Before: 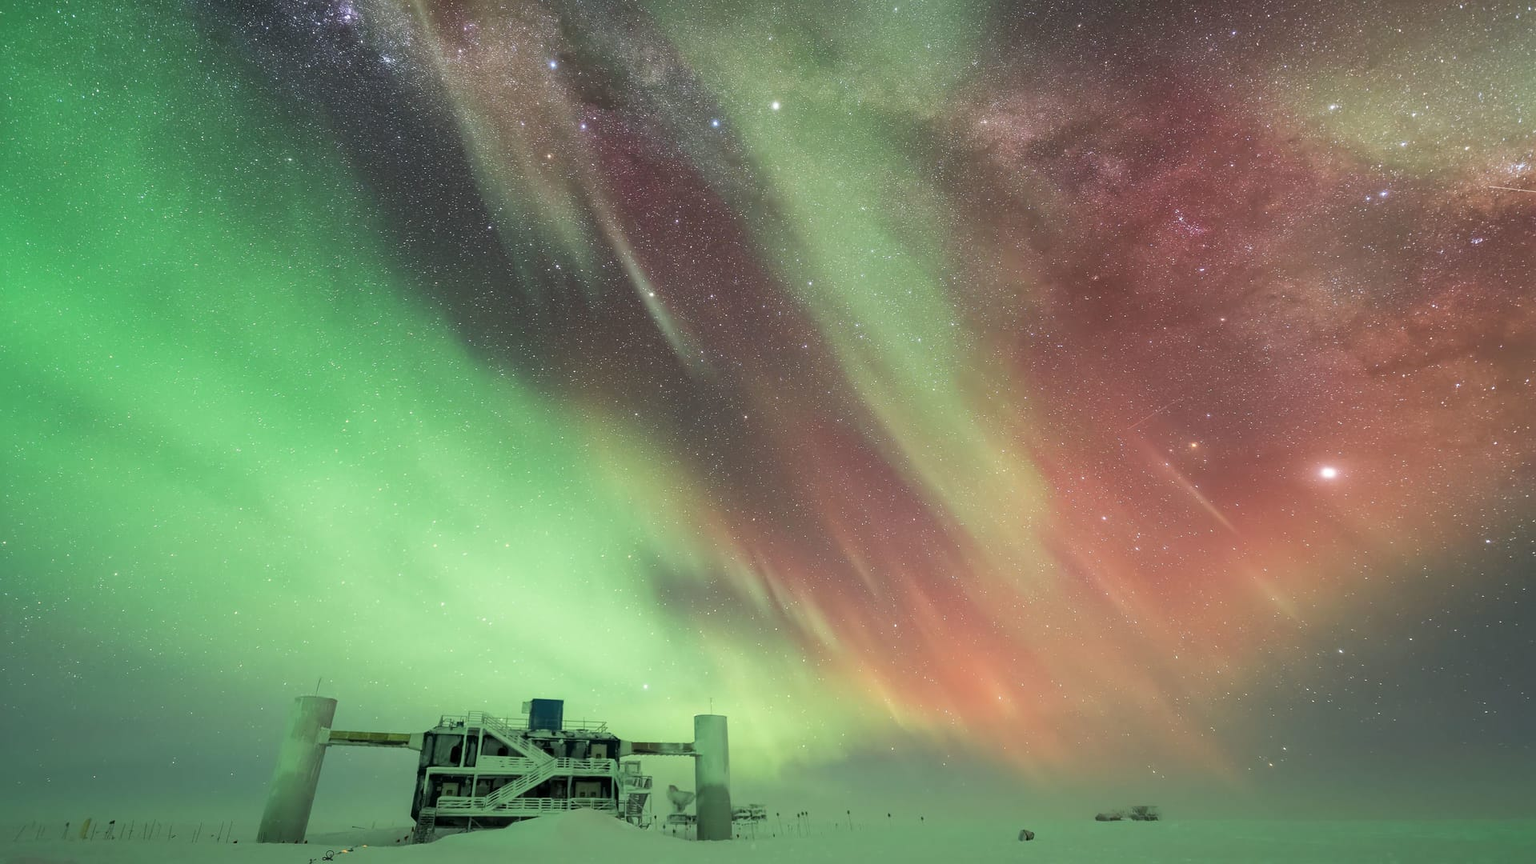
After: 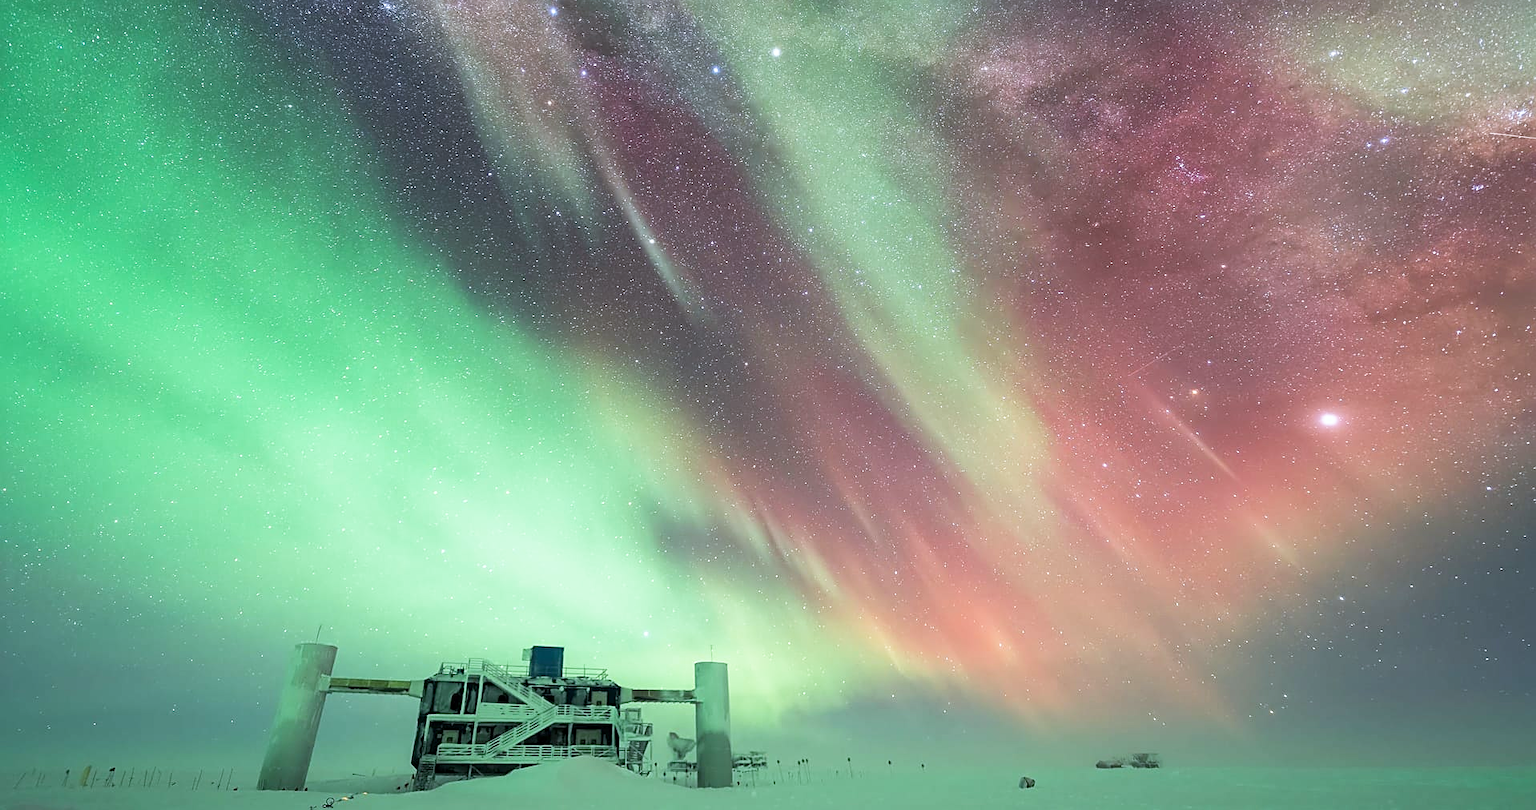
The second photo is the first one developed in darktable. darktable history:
crop and rotate: top 6.25%
sharpen: on, module defaults
base curve: curves: ch0 [(0, 0) (0.688, 0.865) (1, 1)], preserve colors none
color calibration: illuminant as shot in camera, x 0.37, y 0.382, temperature 4313.32 K
